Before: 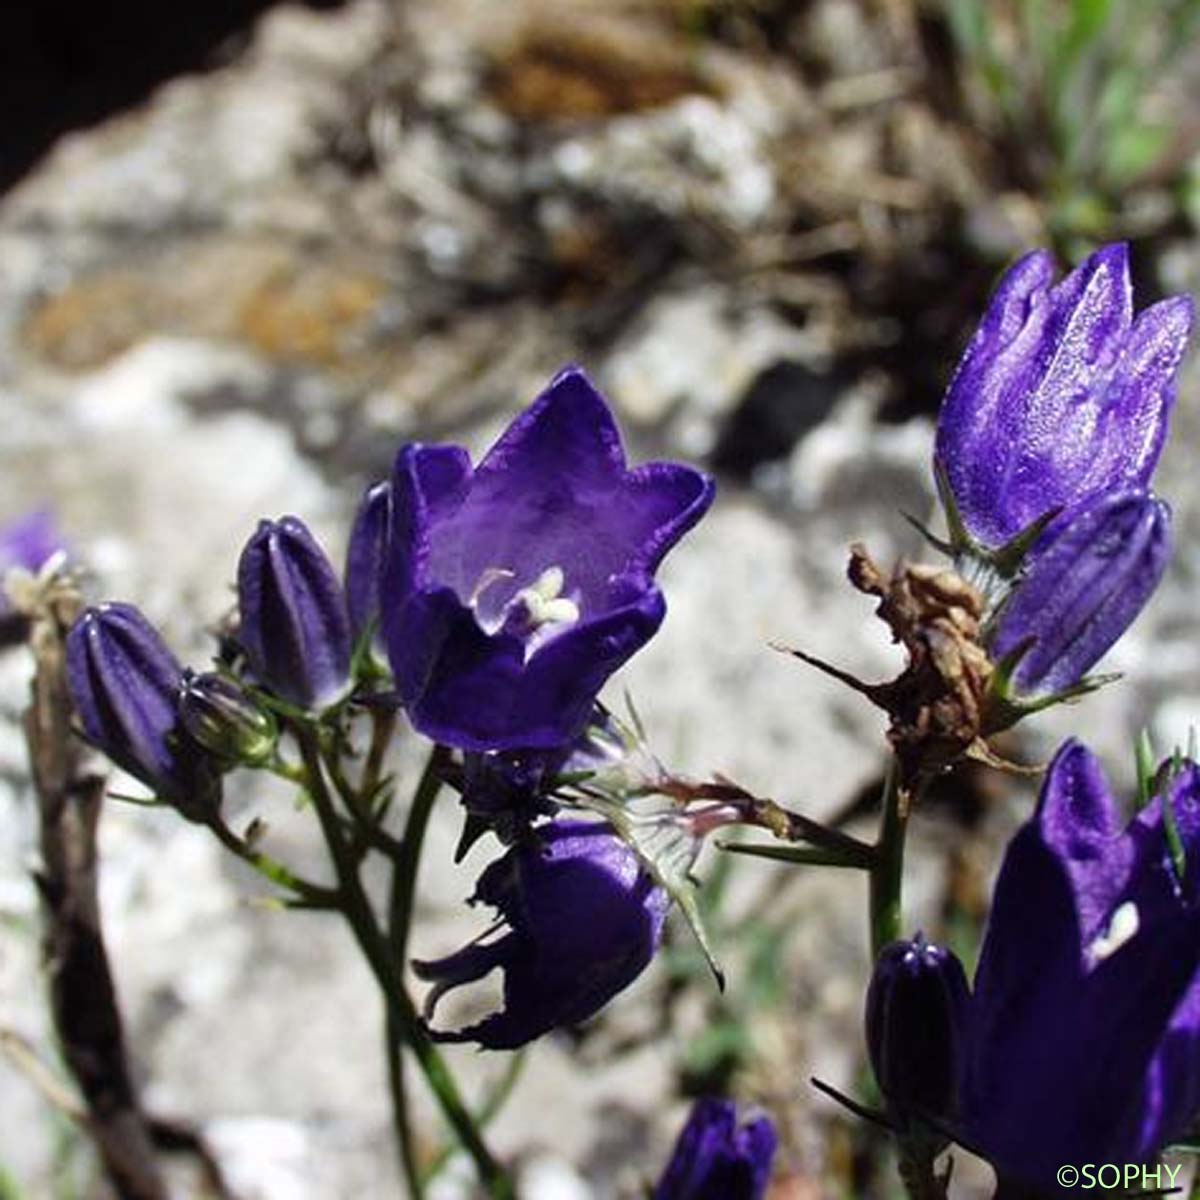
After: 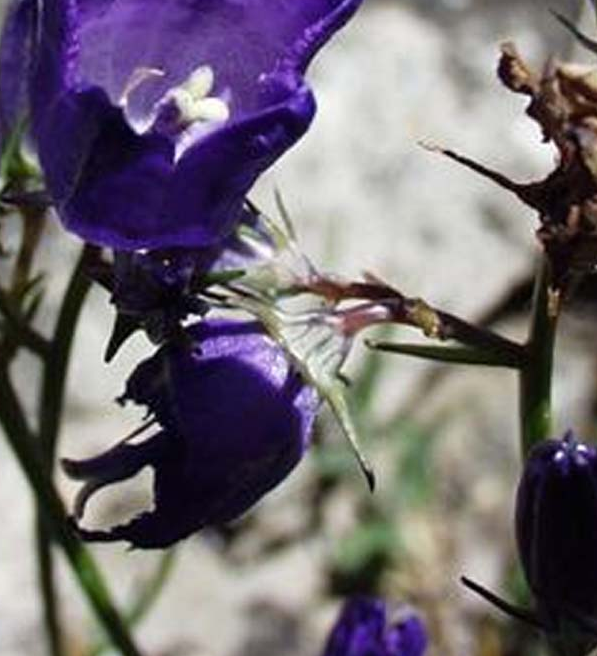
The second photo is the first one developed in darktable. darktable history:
crop: left 29.22%, top 41.82%, right 20.953%, bottom 3.476%
